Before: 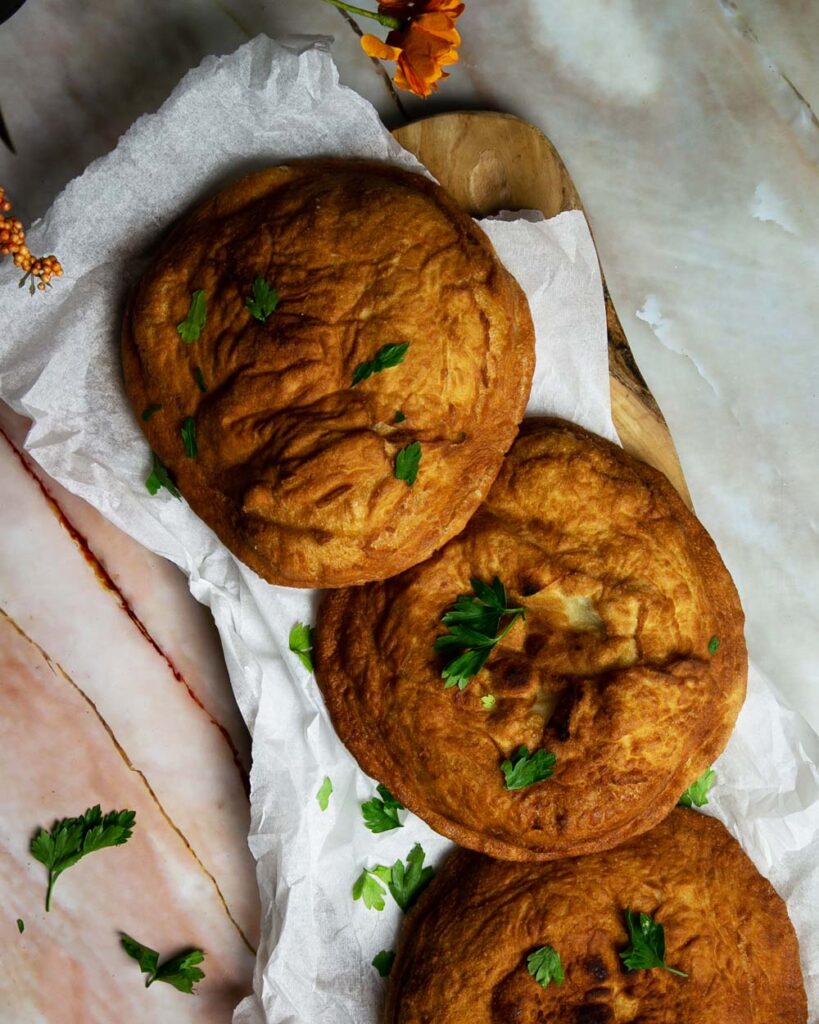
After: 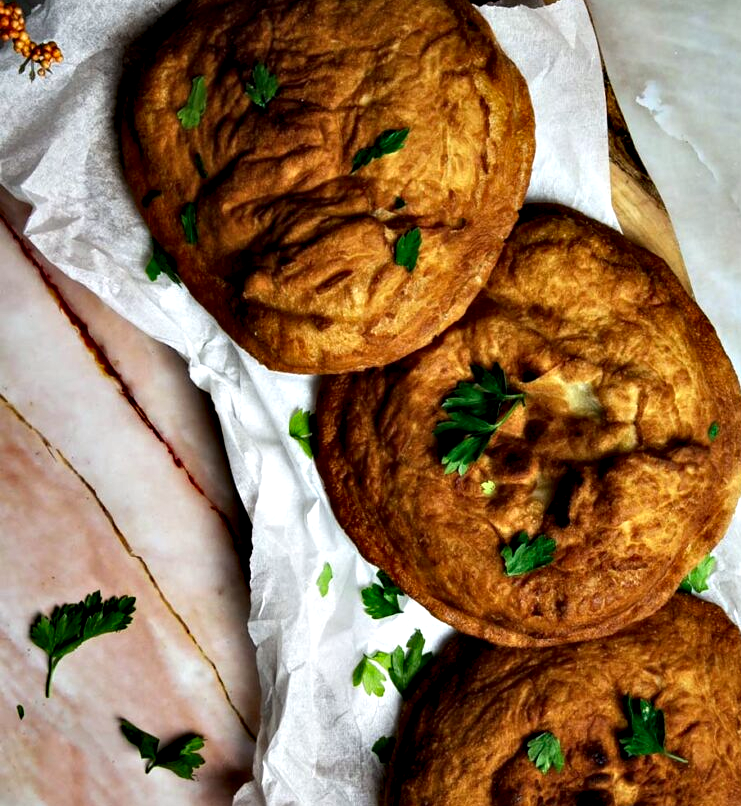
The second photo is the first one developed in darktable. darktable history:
crop: top 20.916%, right 9.437%, bottom 0.316%
contrast equalizer: octaves 7, y [[0.6 ×6], [0.55 ×6], [0 ×6], [0 ×6], [0 ×6]]
